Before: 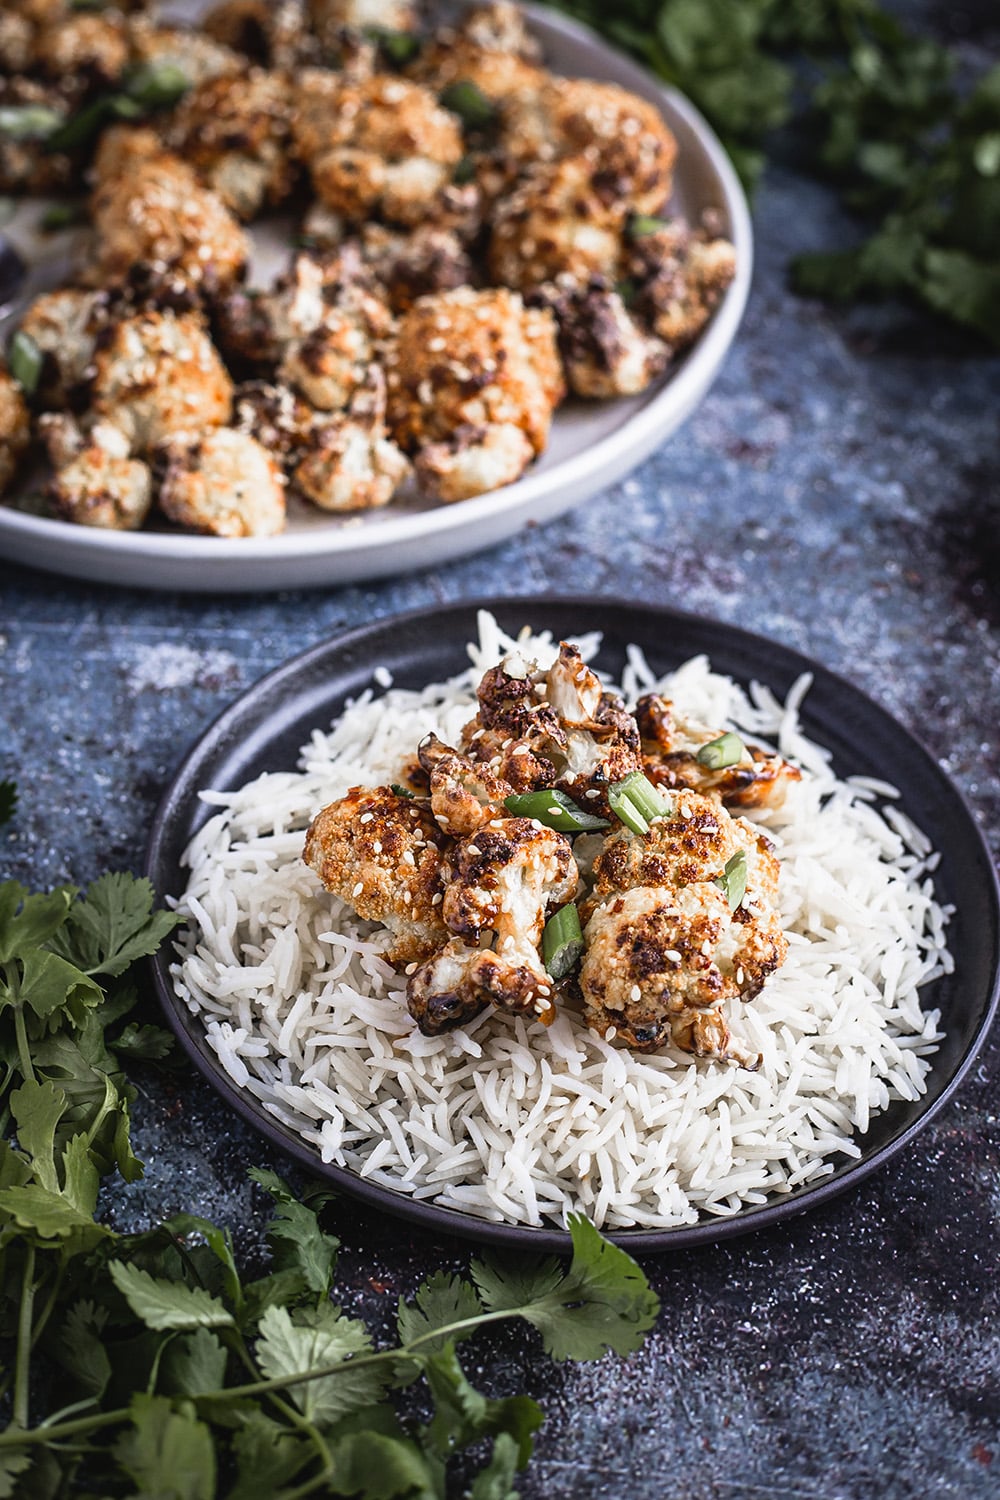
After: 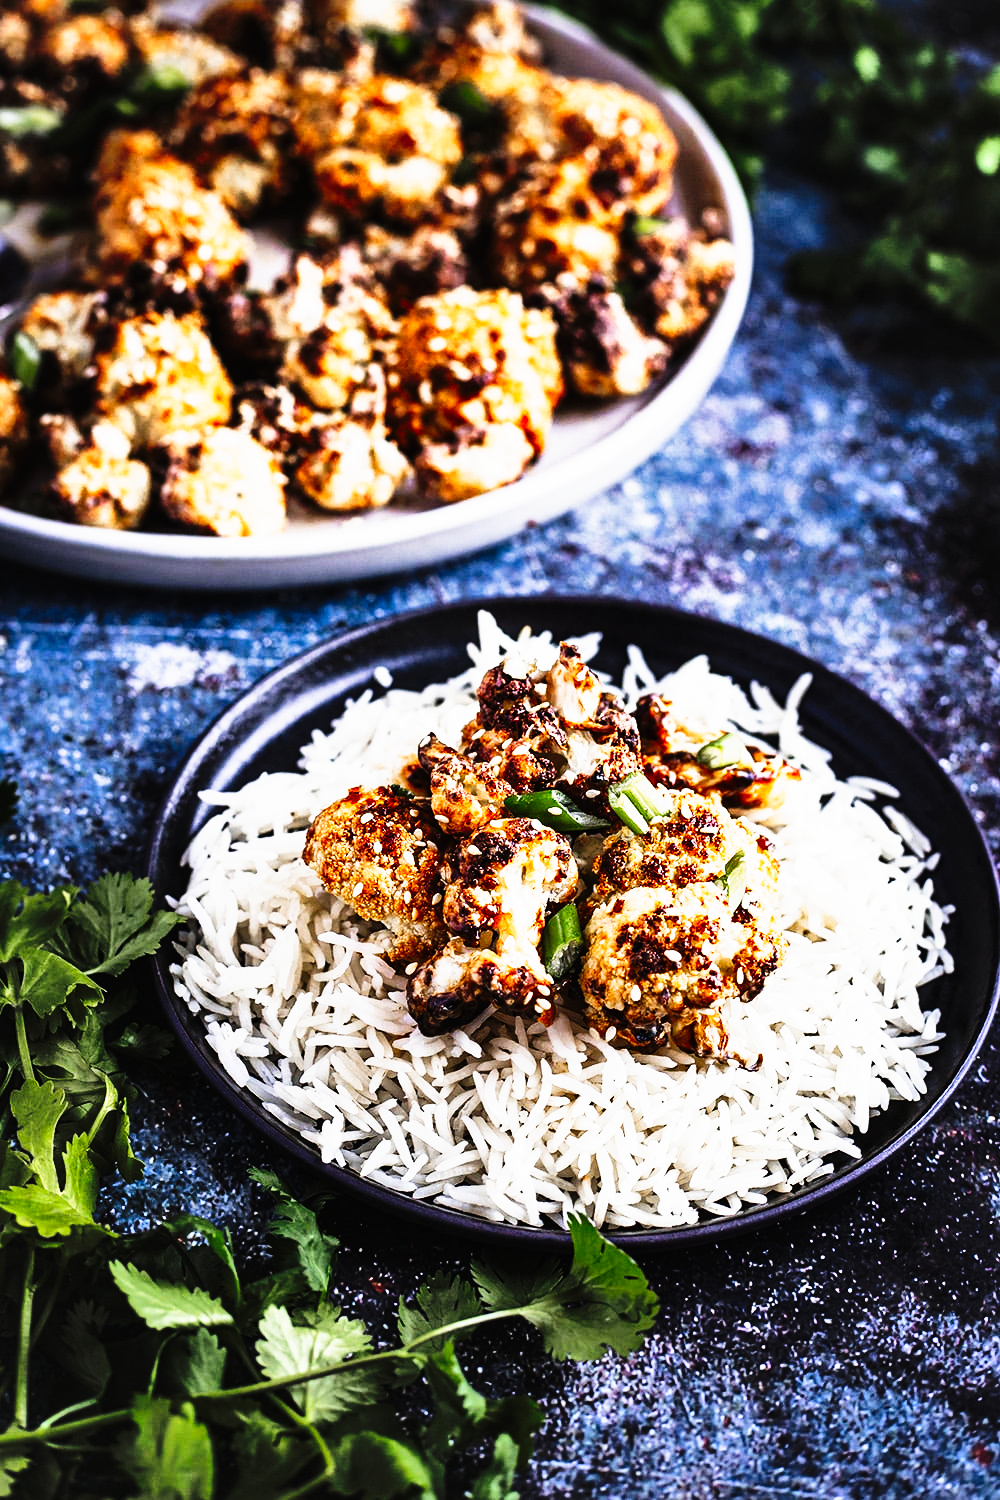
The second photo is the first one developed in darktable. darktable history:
tone curve: curves: ch0 [(0, 0) (0.003, 0.003) (0.011, 0.006) (0.025, 0.01) (0.044, 0.015) (0.069, 0.02) (0.1, 0.027) (0.136, 0.036) (0.177, 0.05) (0.224, 0.07) (0.277, 0.12) (0.335, 0.208) (0.399, 0.334) (0.468, 0.473) (0.543, 0.636) (0.623, 0.795) (0.709, 0.907) (0.801, 0.97) (0.898, 0.989) (1, 1)], preserve colors none
shadows and highlights: shadows 60, highlights -60.23, soften with gaussian
